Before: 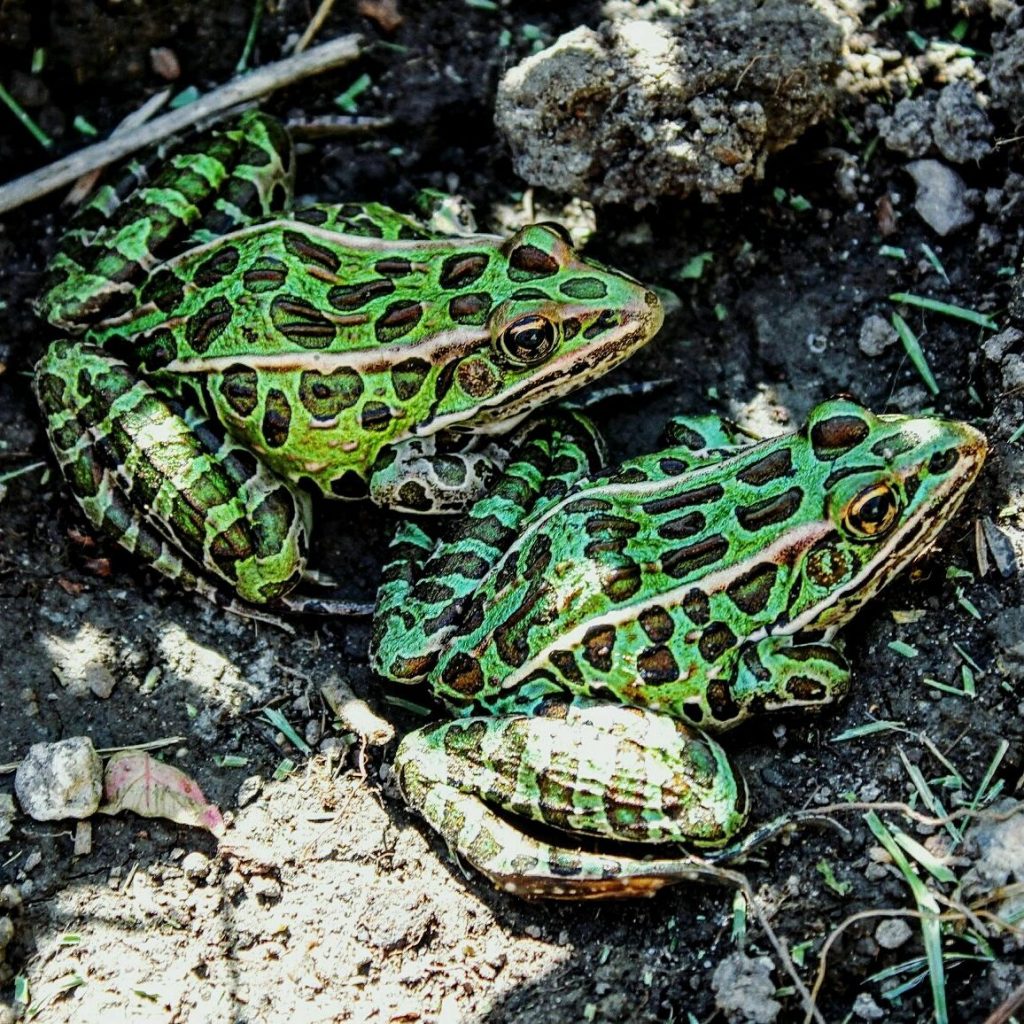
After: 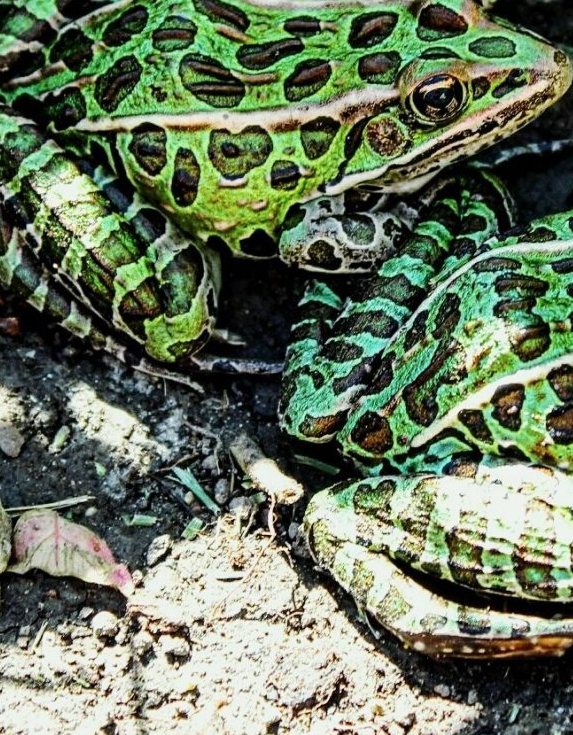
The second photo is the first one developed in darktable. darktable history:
contrast brightness saturation: contrast 0.152, brightness 0.043
exposure: compensate highlight preservation false
crop: left 8.902%, top 23.612%, right 35.103%, bottom 4.544%
